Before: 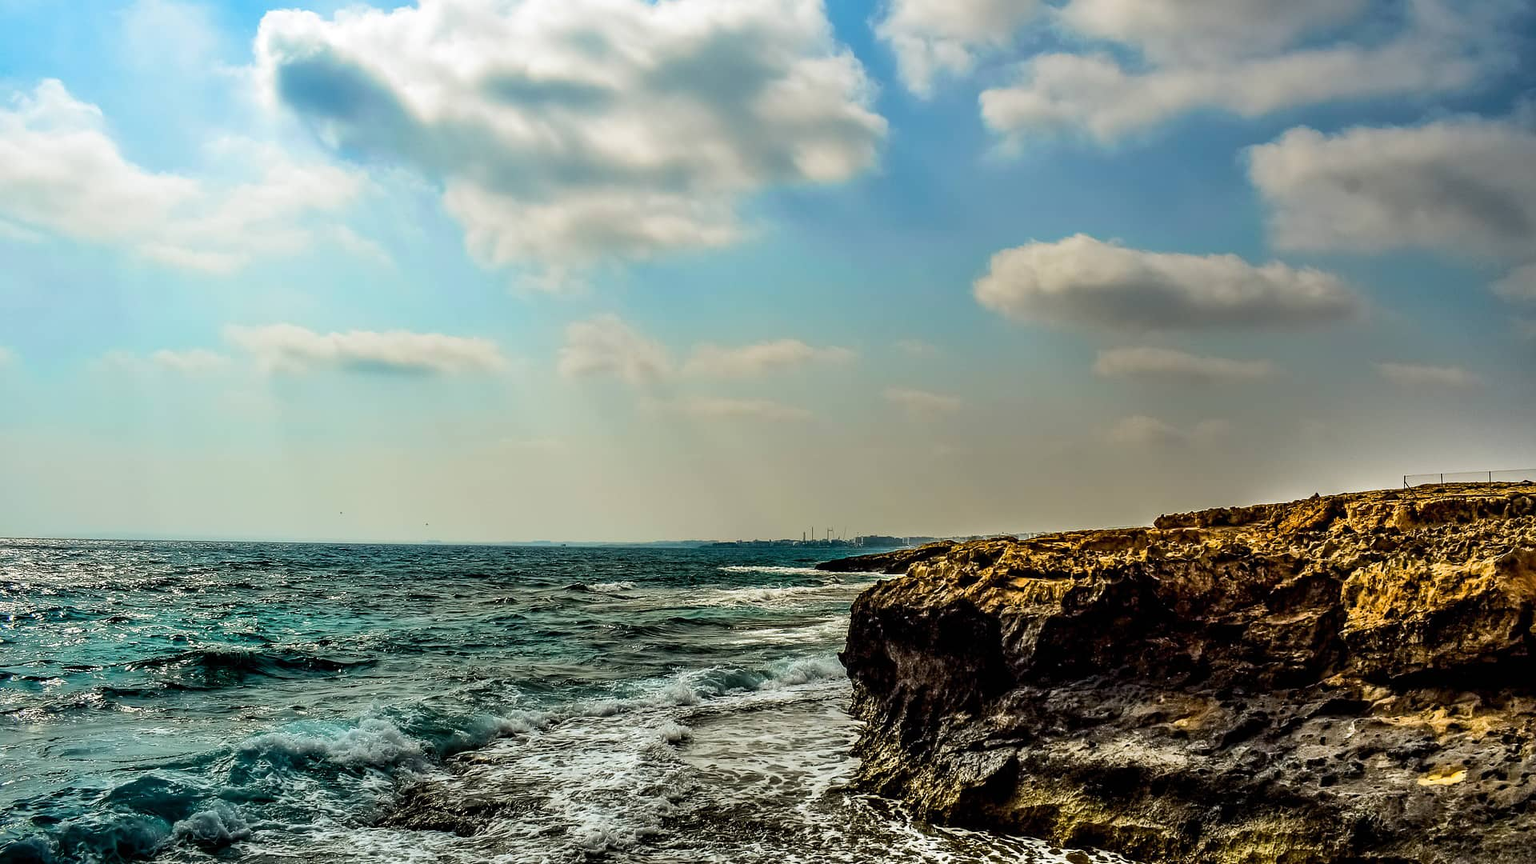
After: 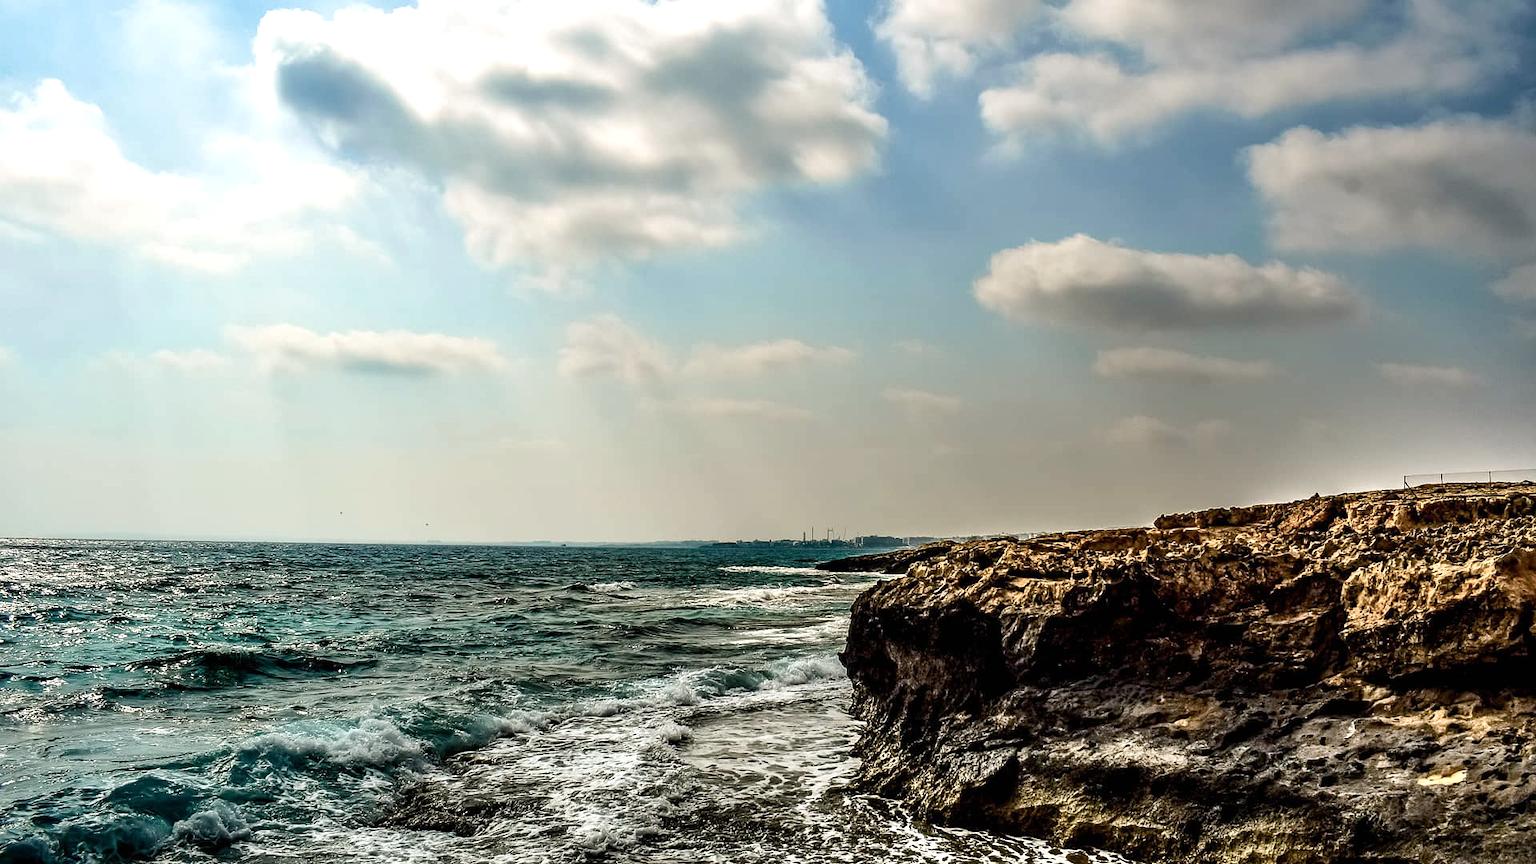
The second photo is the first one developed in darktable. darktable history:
color balance rgb: highlights gain › luminance 6.908%, highlights gain › chroma 0.923%, highlights gain › hue 48.53°, linear chroma grading › shadows -1.69%, linear chroma grading › highlights -14.887%, linear chroma grading › global chroma -9.389%, linear chroma grading › mid-tones -9.763%, perceptual saturation grading › global saturation -10.973%, perceptual saturation grading › highlights -27.465%, perceptual saturation grading › shadows 21.461%, perceptual brilliance grading › highlights 7.527%, perceptual brilliance grading › mid-tones 3.076%, perceptual brilliance grading › shadows 2.038%, global vibrance 20%
